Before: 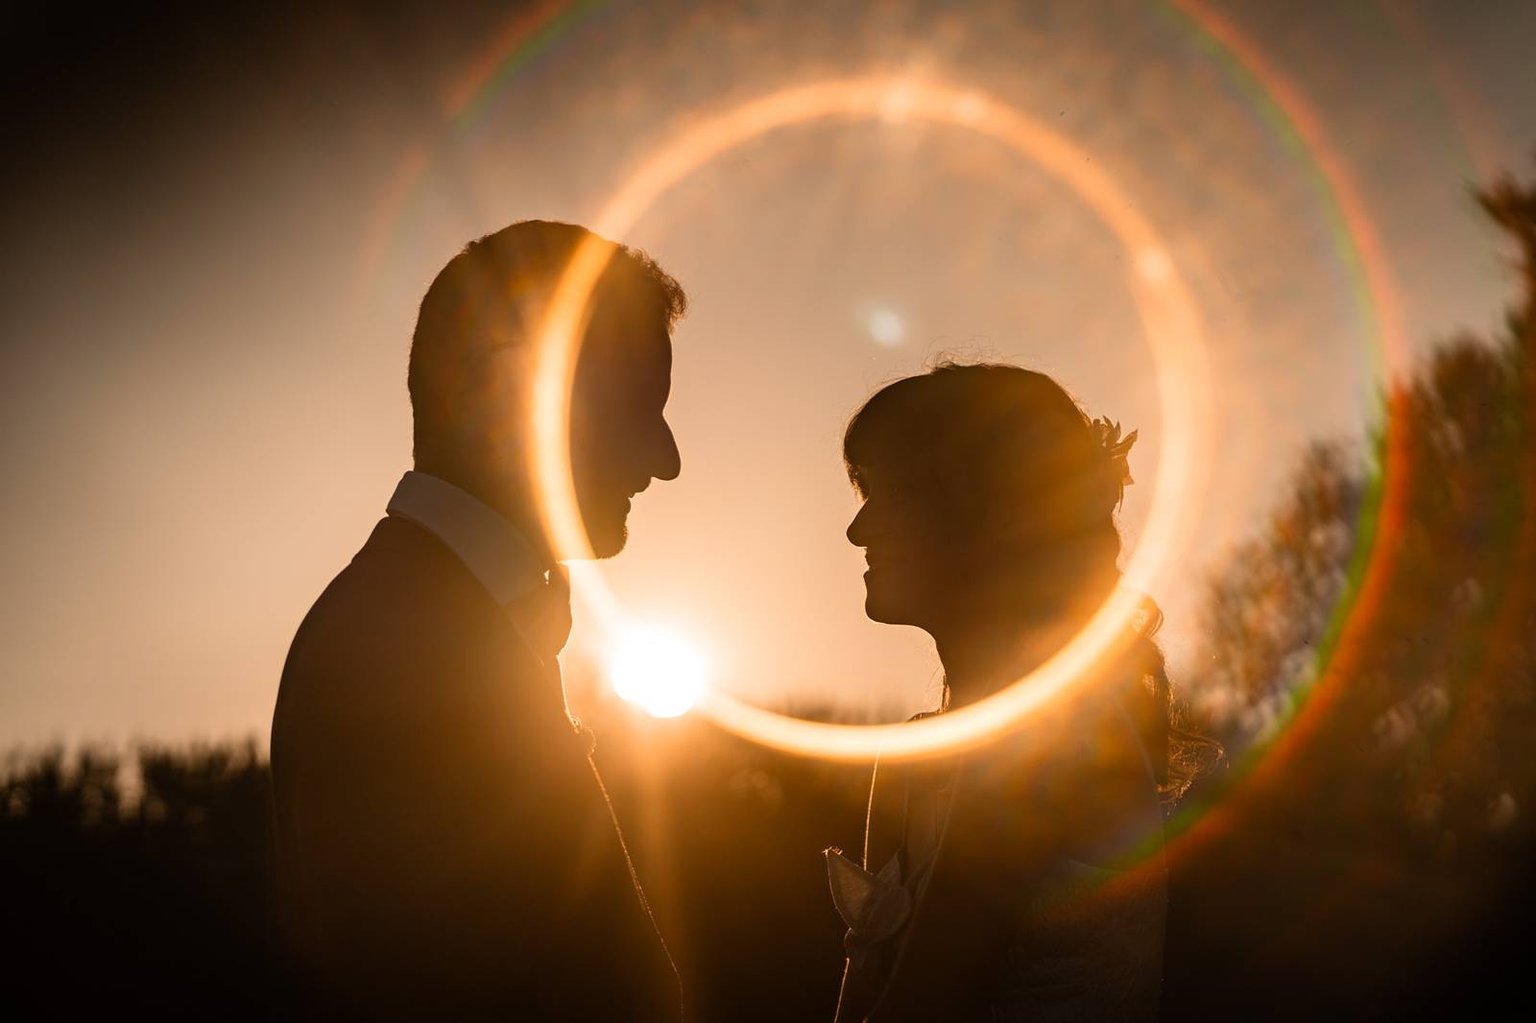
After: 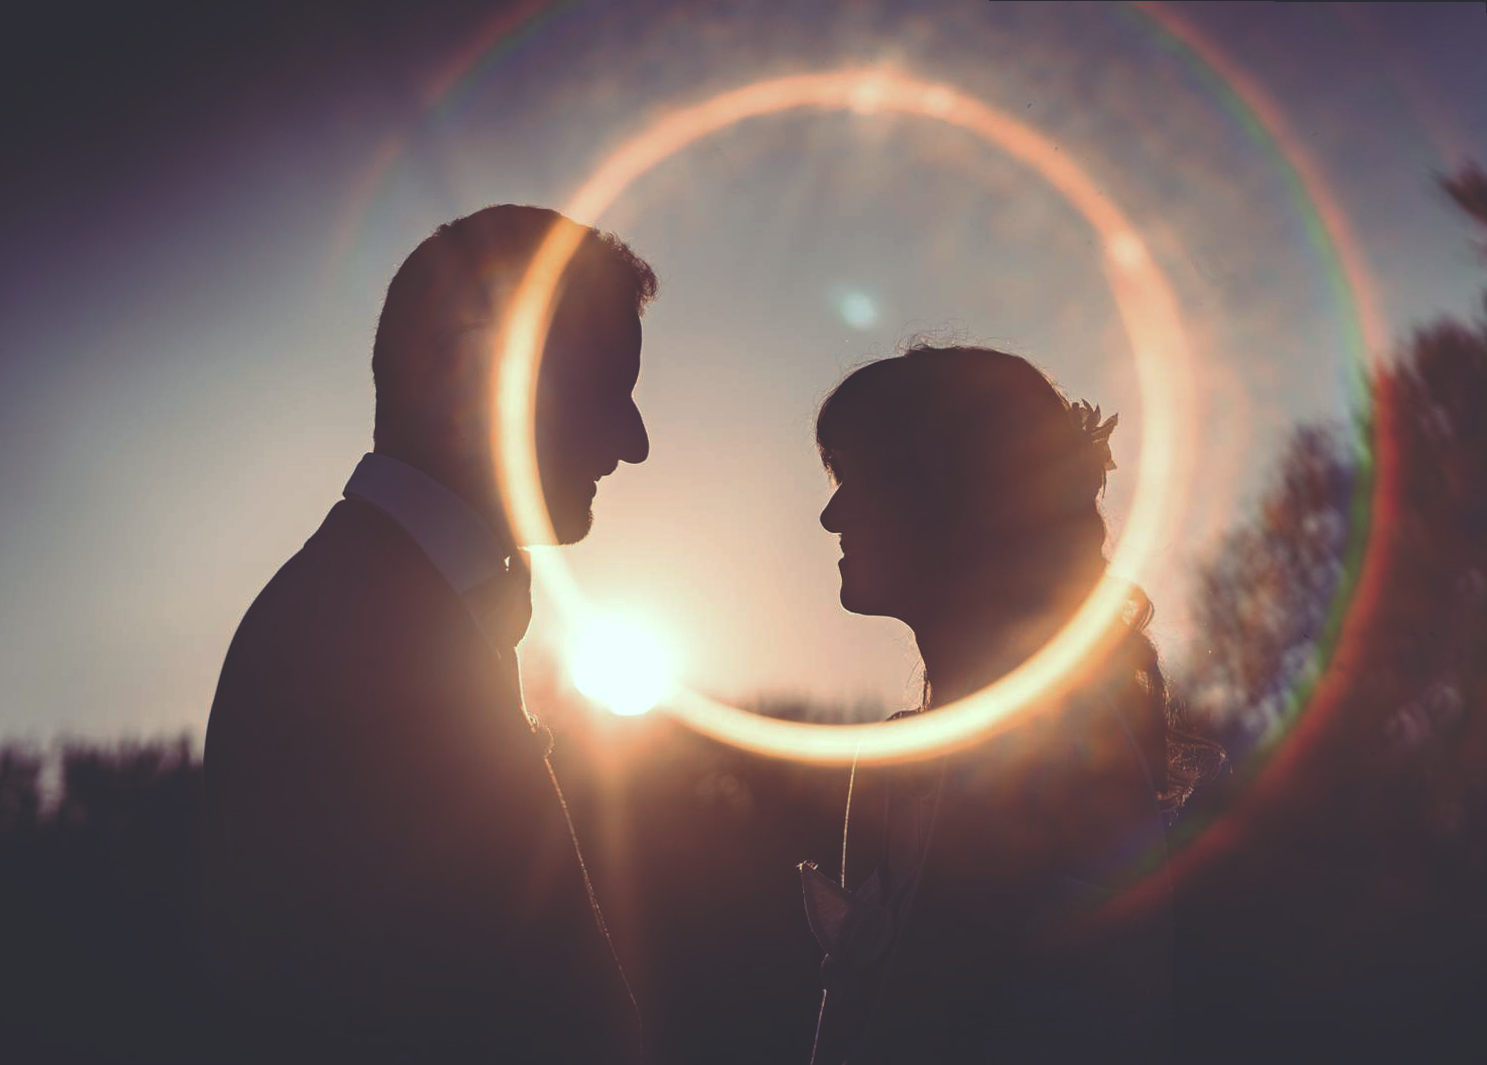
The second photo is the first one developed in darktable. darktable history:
rgb curve: curves: ch0 [(0, 0.186) (0.314, 0.284) (0.576, 0.466) (0.805, 0.691) (0.936, 0.886)]; ch1 [(0, 0.186) (0.314, 0.284) (0.581, 0.534) (0.771, 0.746) (0.936, 0.958)]; ch2 [(0, 0.216) (0.275, 0.39) (1, 1)], mode RGB, independent channels, compensate middle gray true, preserve colors none
rotate and perspective: rotation 0.215°, lens shift (vertical) -0.139, crop left 0.069, crop right 0.939, crop top 0.002, crop bottom 0.996
